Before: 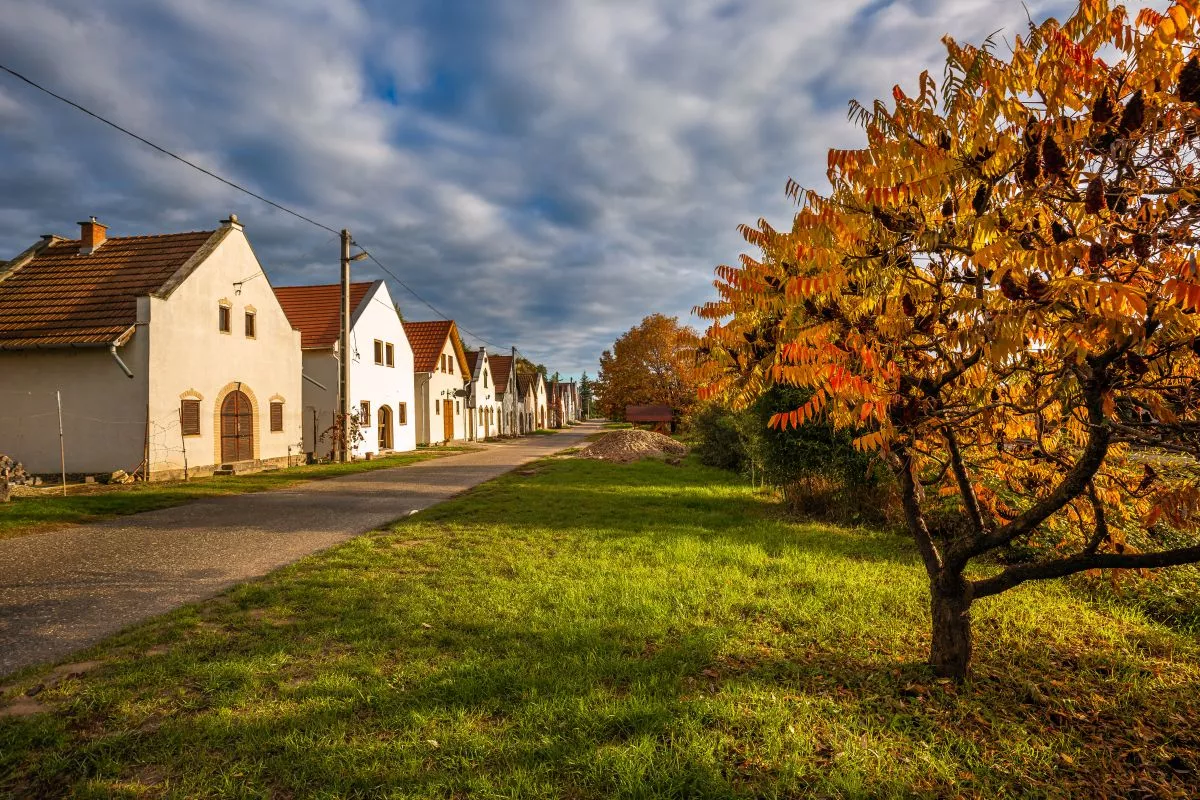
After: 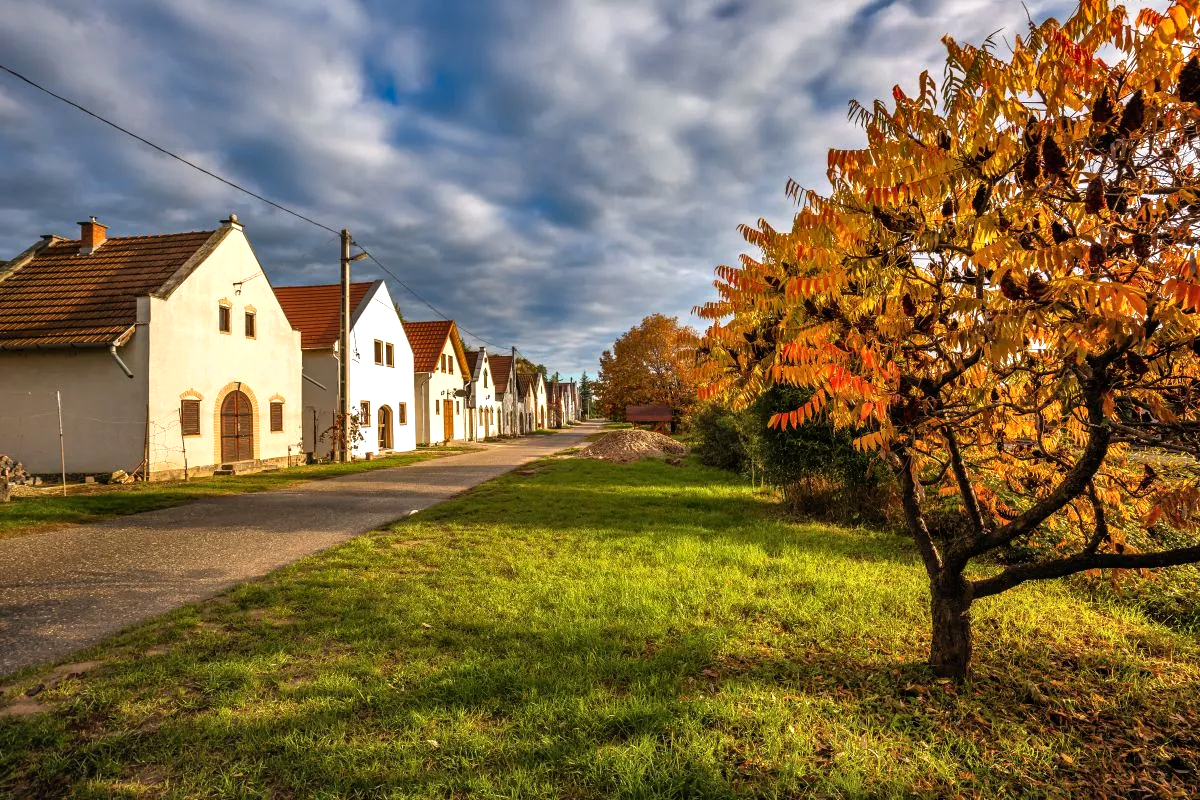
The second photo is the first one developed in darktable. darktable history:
tone equalizer: -8 EV -0.4 EV, -7 EV -0.389 EV, -6 EV -0.334 EV, -5 EV -0.205 EV, -3 EV 0.238 EV, -2 EV 0.309 EV, -1 EV 0.366 EV, +0 EV 0.427 EV
shadows and highlights: radius 106.68, shadows 40.42, highlights -72.82, low approximation 0.01, soften with gaussian
